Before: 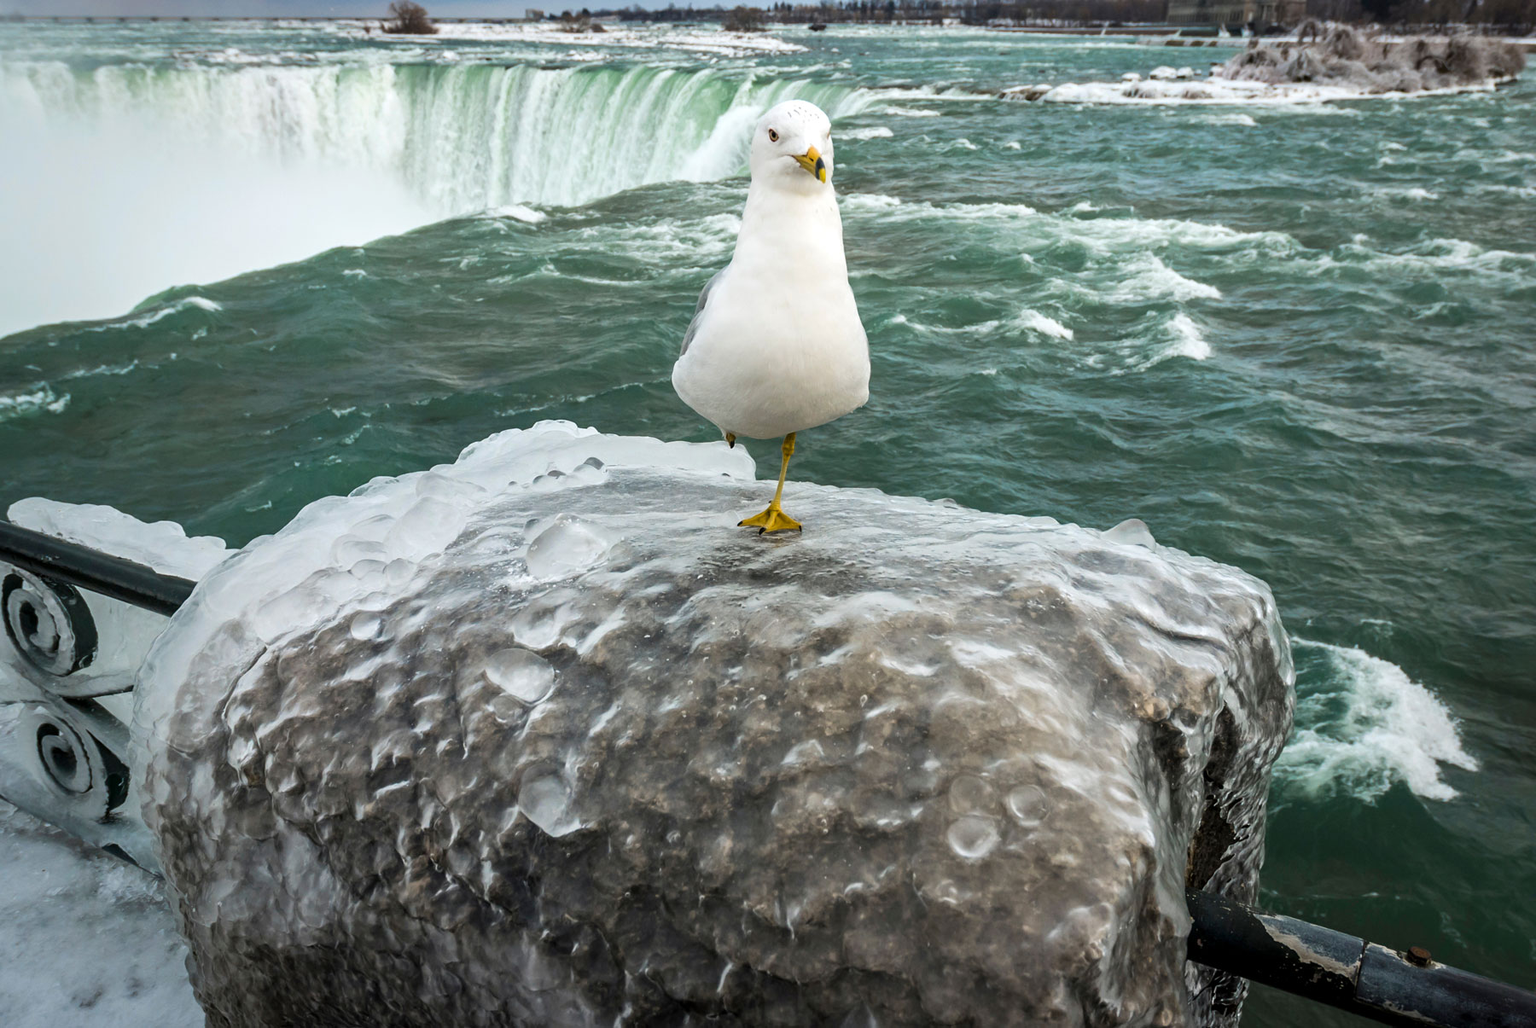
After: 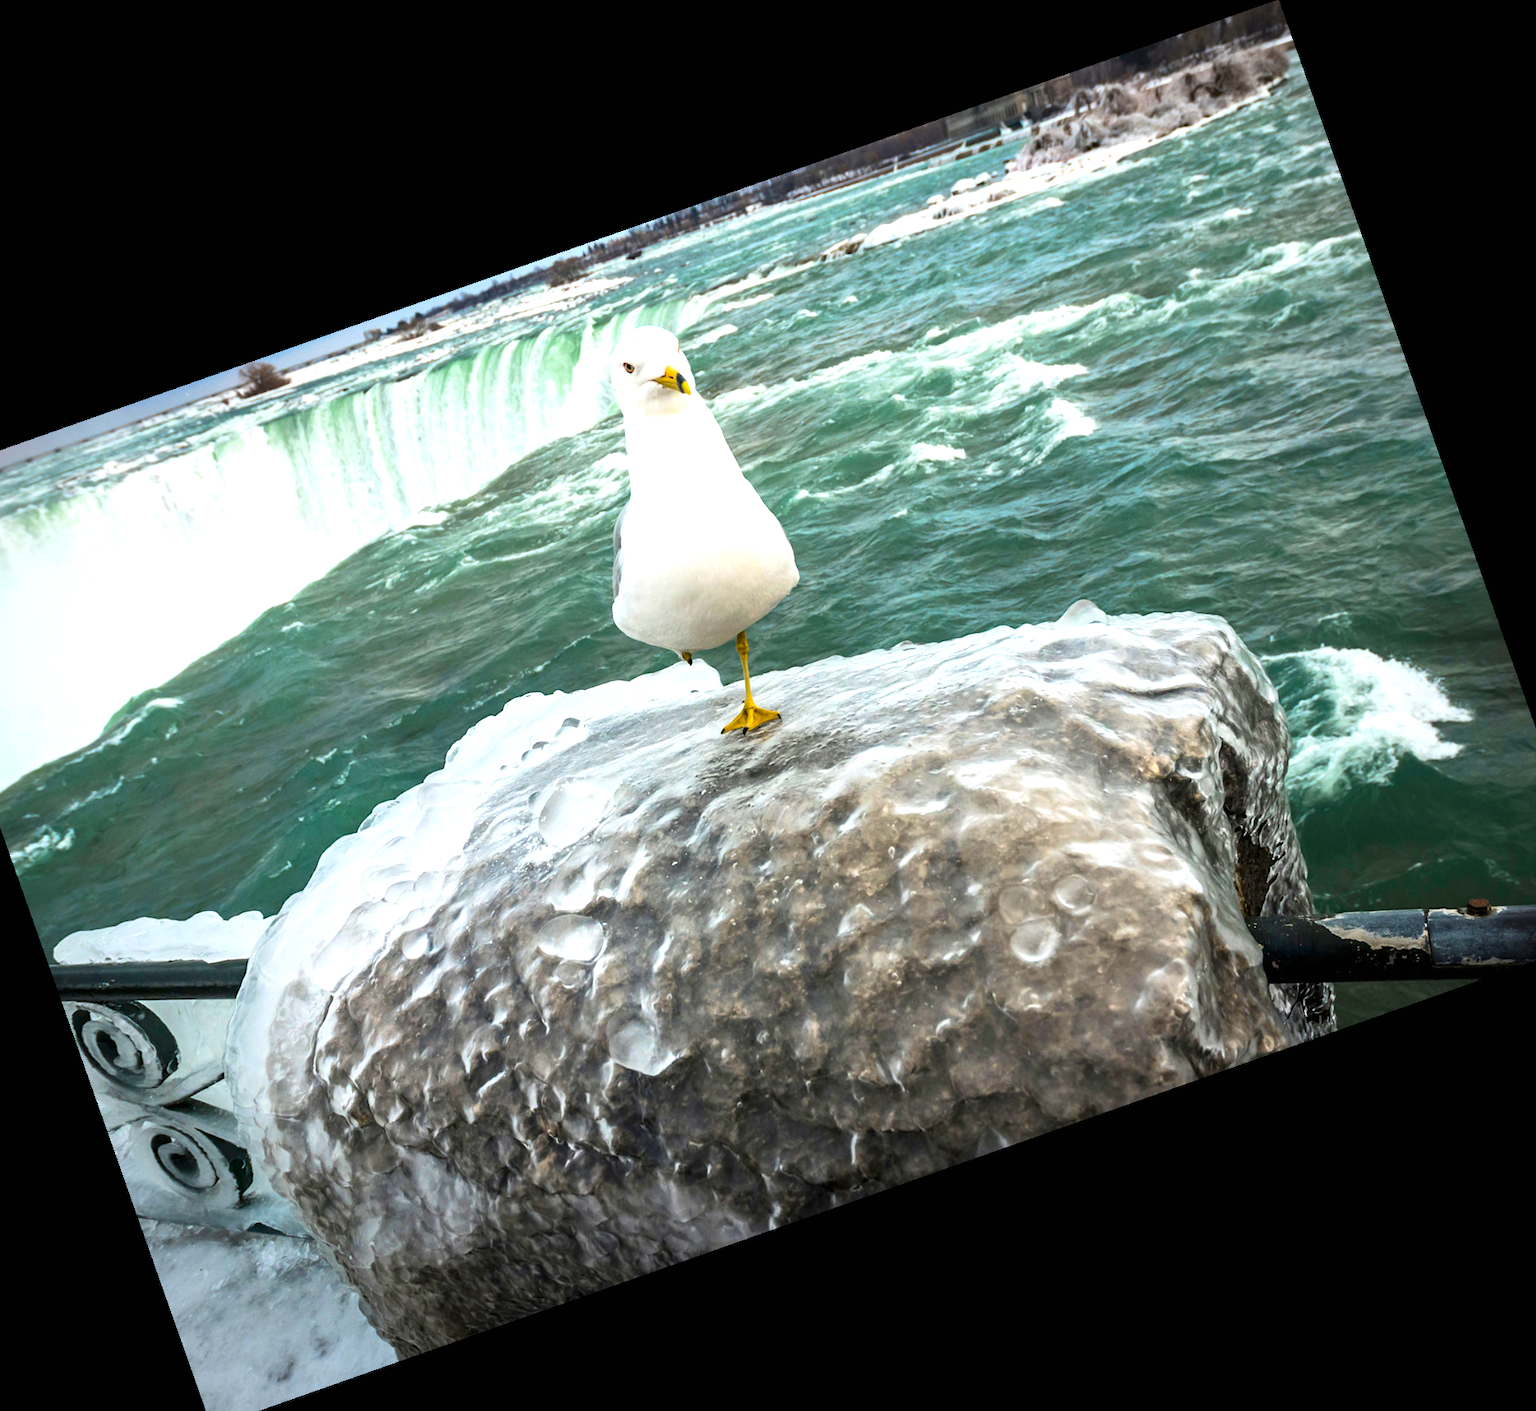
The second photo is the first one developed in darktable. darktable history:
contrast brightness saturation: contrast 0.09, saturation 0.28
vignetting: fall-off start 92.6%, brightness -0.52, saturation -0.51, center (-0.012, 0)
crop and rotate: angle 19.43°, left 6.812%, right 4.125%, bottom 1.087%
exposure: black level correction 0, exposure 0.7 EV, compensate exposure bias true, compensate highlight preservation false
